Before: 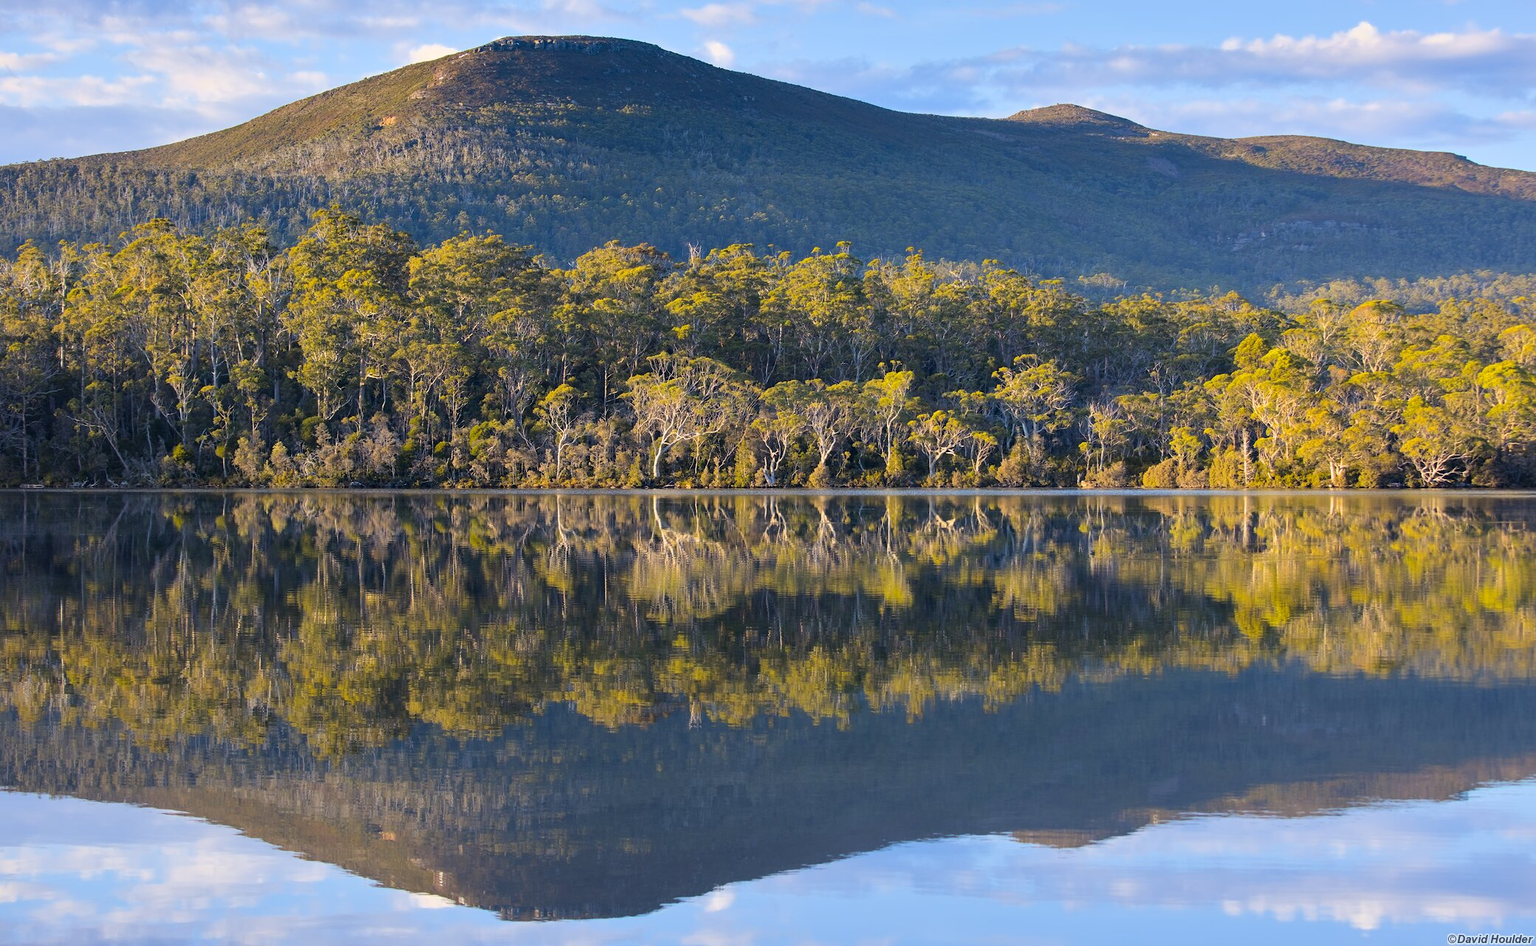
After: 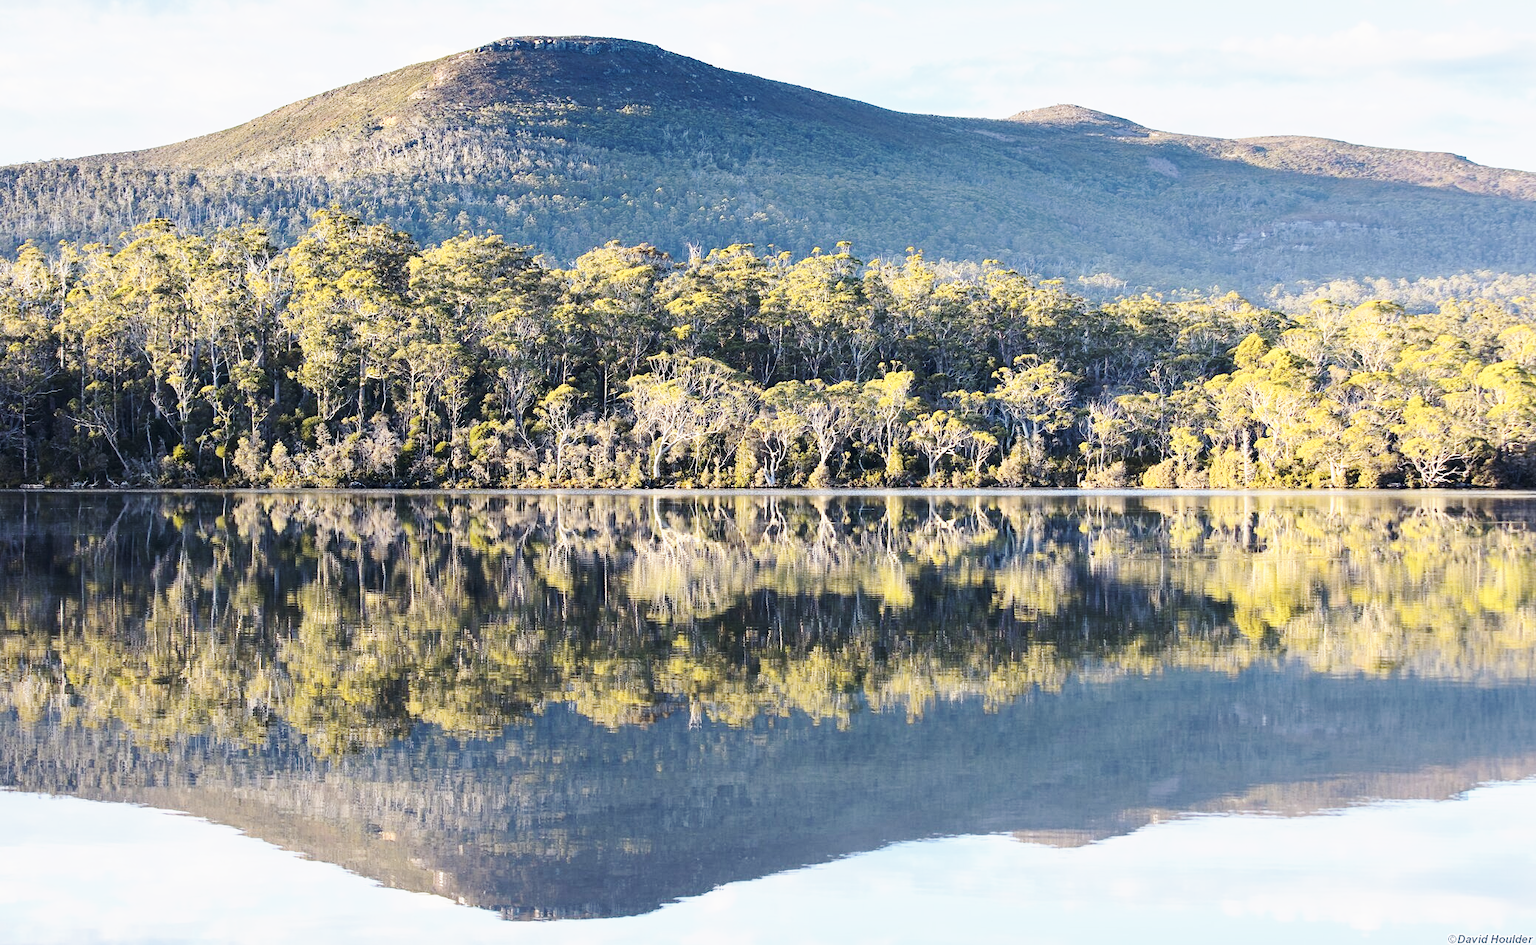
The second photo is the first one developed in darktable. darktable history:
contrast brightness saturation: contrast 0.056, brightness -0.014, saturation -0.213
tone equalizer: -8 EV -0.787 EV, -7 EV -0.714 EV, -6 EV -0.594 EV, -5 EV -0.36 EV, -3 EV 0.382 EV, -2 EV 0.6 EV, -1 EV 0.682 EV, +0 EV 0.747 EV, edges refinement/feathering 500, mask exposure compensation -1.24 EV, preserve details no
base curve: curves: ch0 [(0, 0) (0.025, 0.046) (0.112, 0.277) (0.467, 0.74) (0.814, 0.929) (1, 0.942)], preserve colors none
